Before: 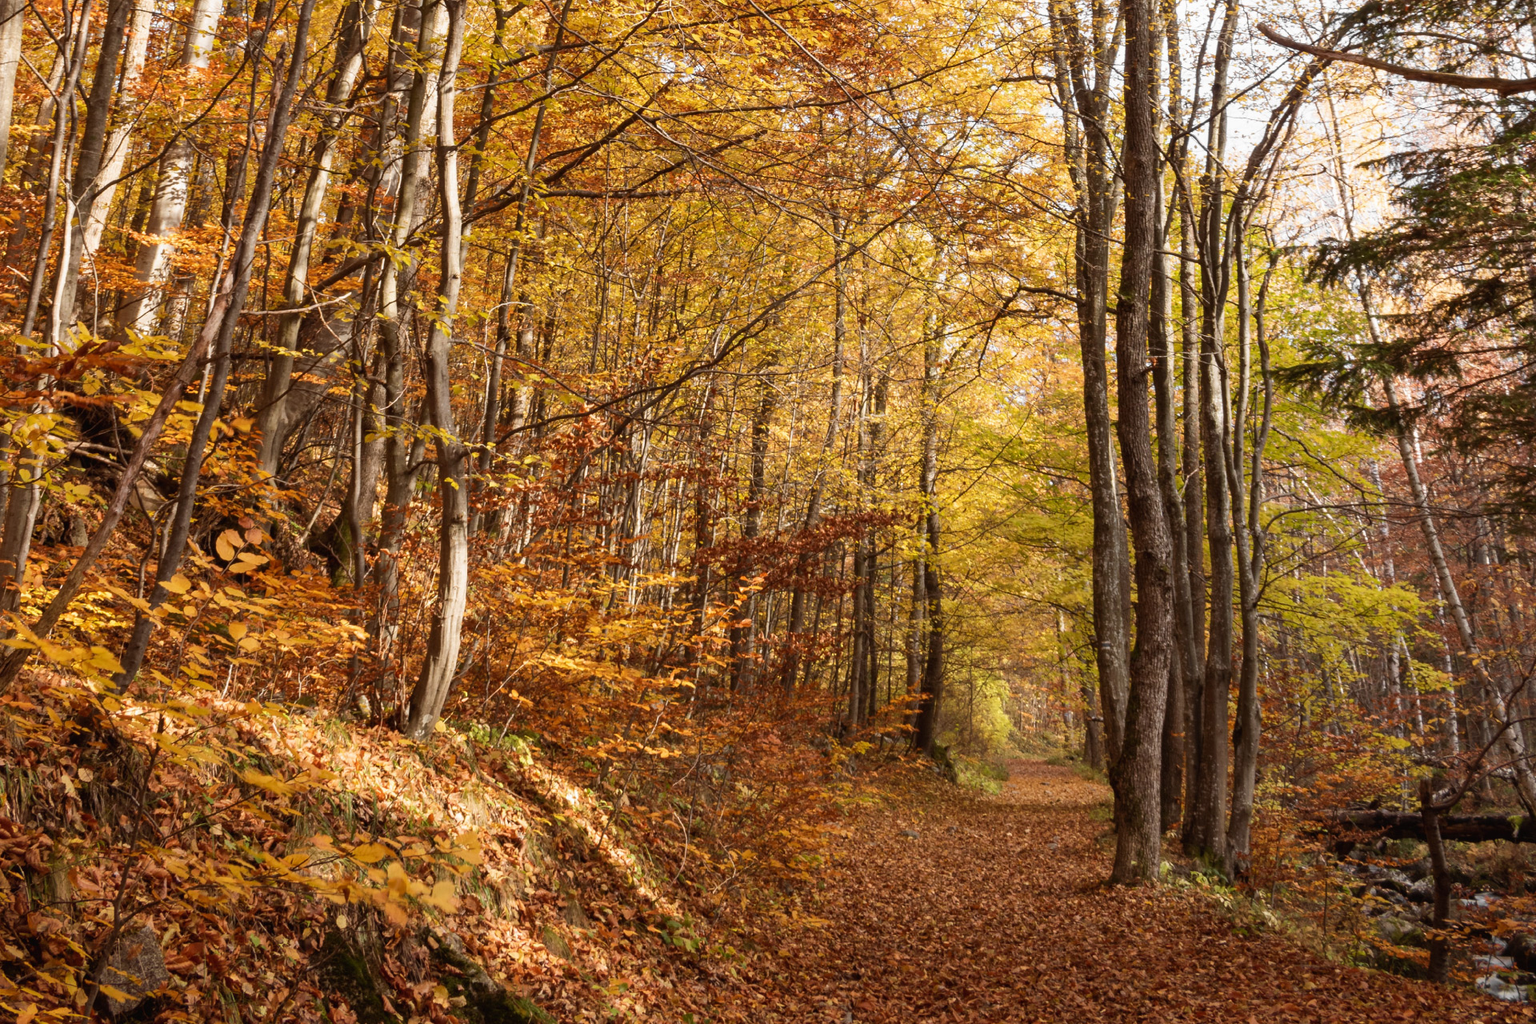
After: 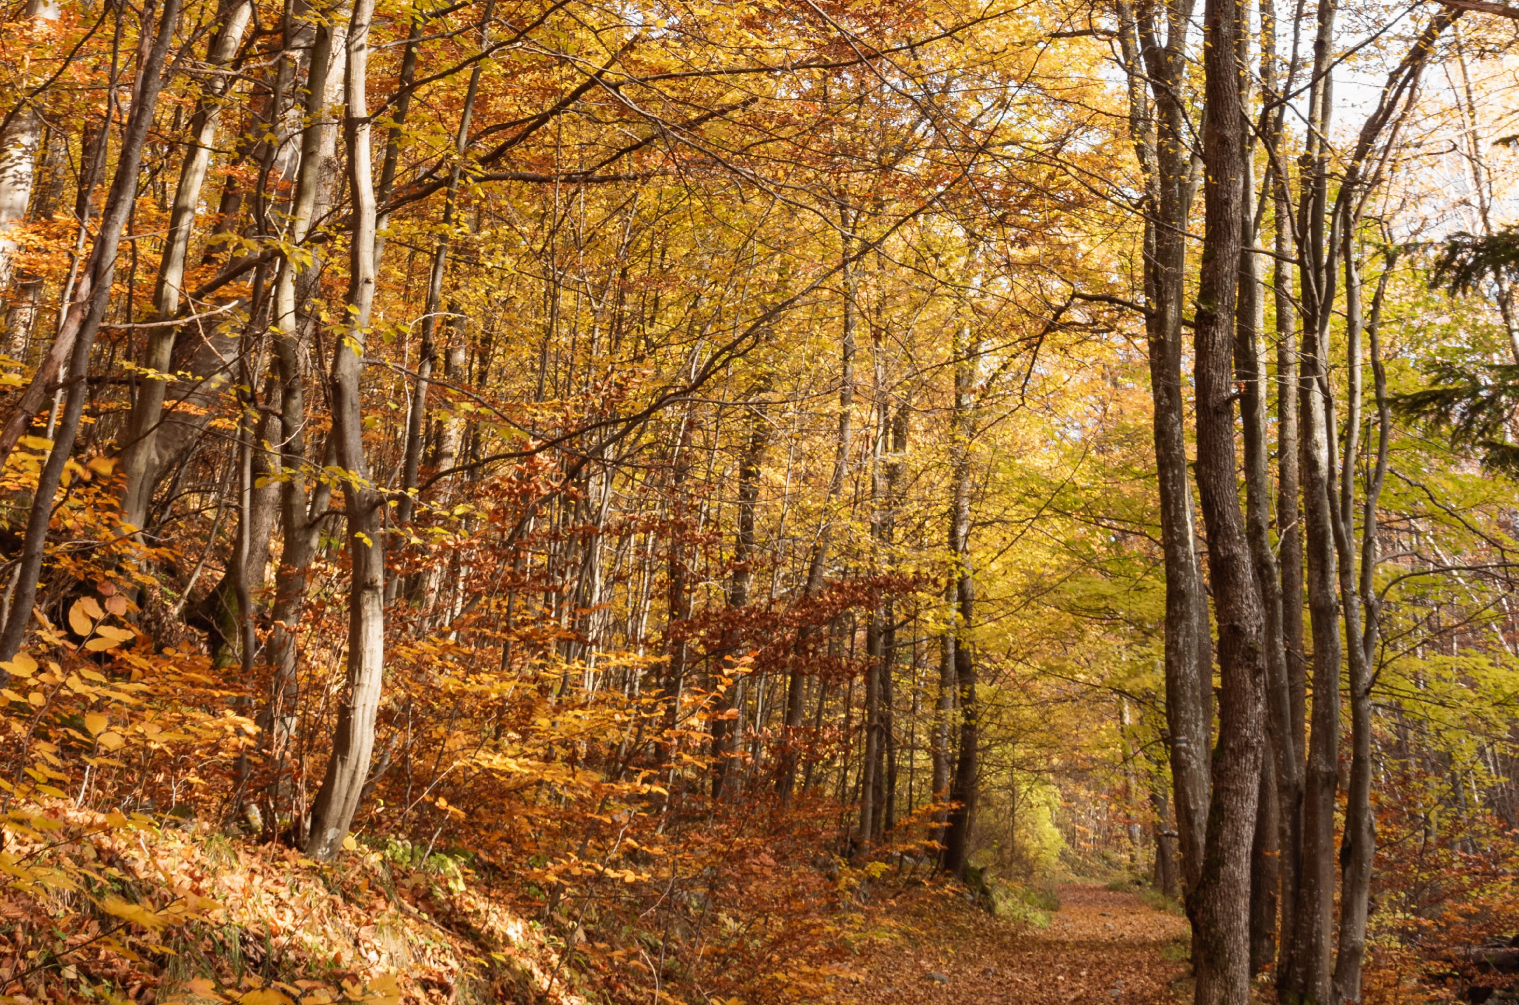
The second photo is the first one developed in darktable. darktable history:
crop and rotate: left 10.475%, top 5.131%, right 10.401%, bottom 16.284%
contrast equalizer: y [[0.5 ×6], [0.5 ×6], [0.5, 0.5, 0.501, 0.545, 0.707, 0.863], [0 ×6], [0 ×6]]
